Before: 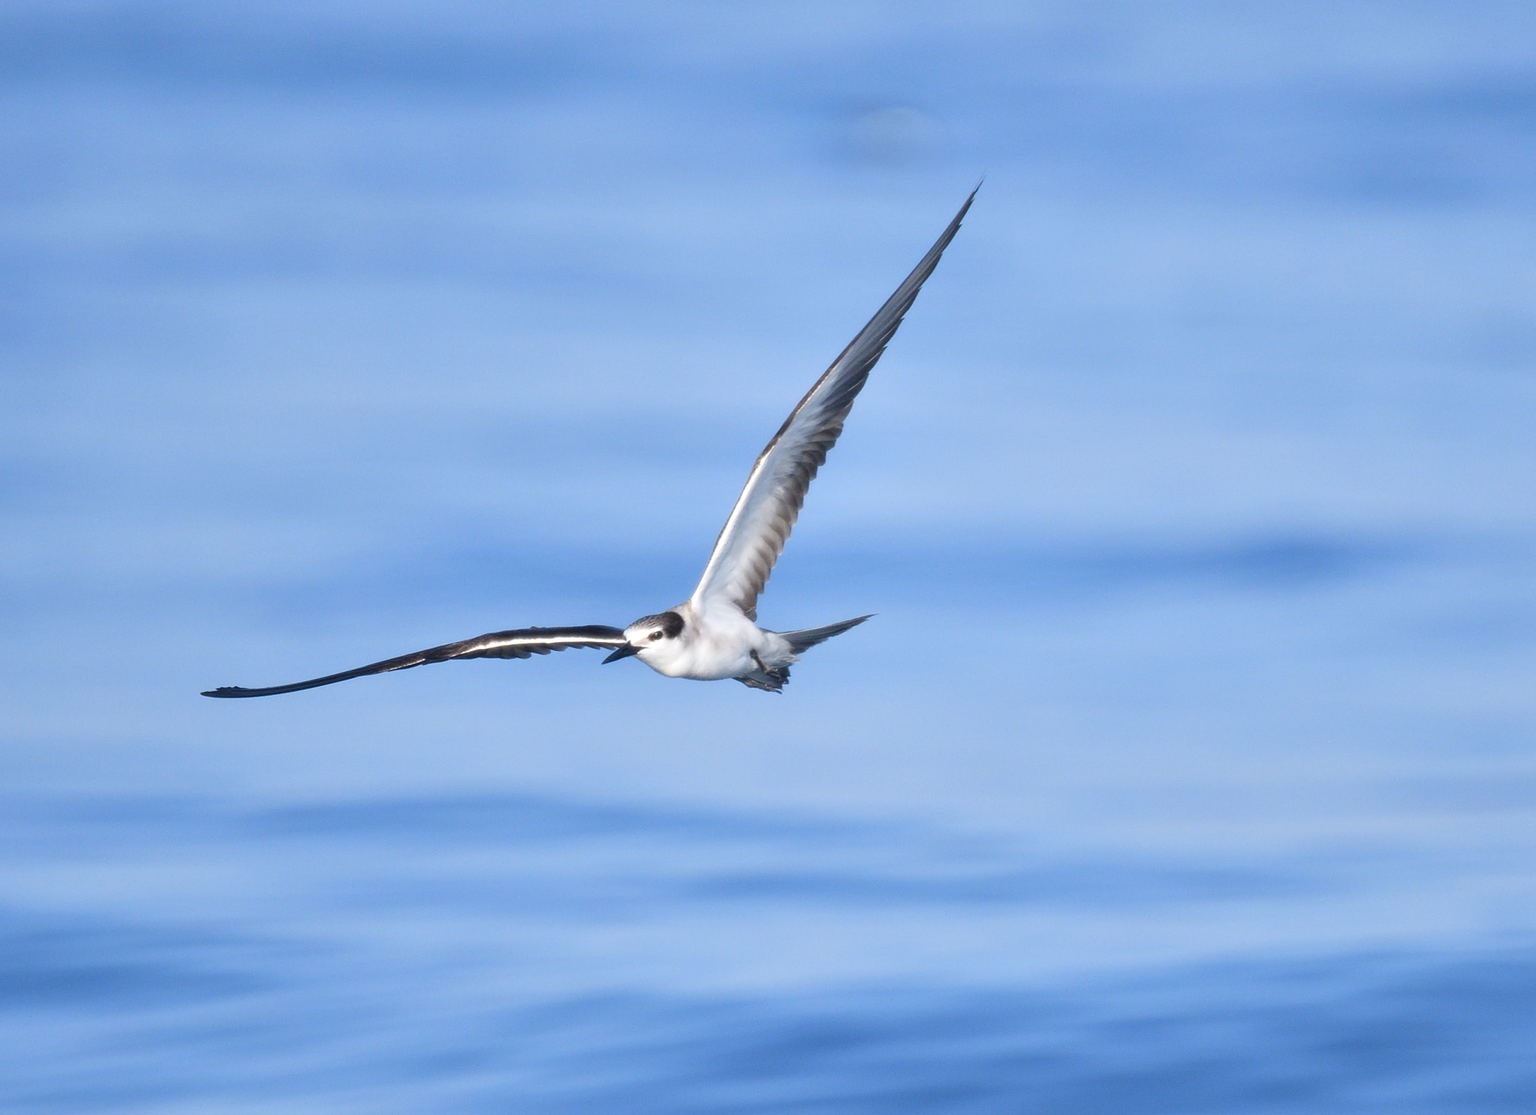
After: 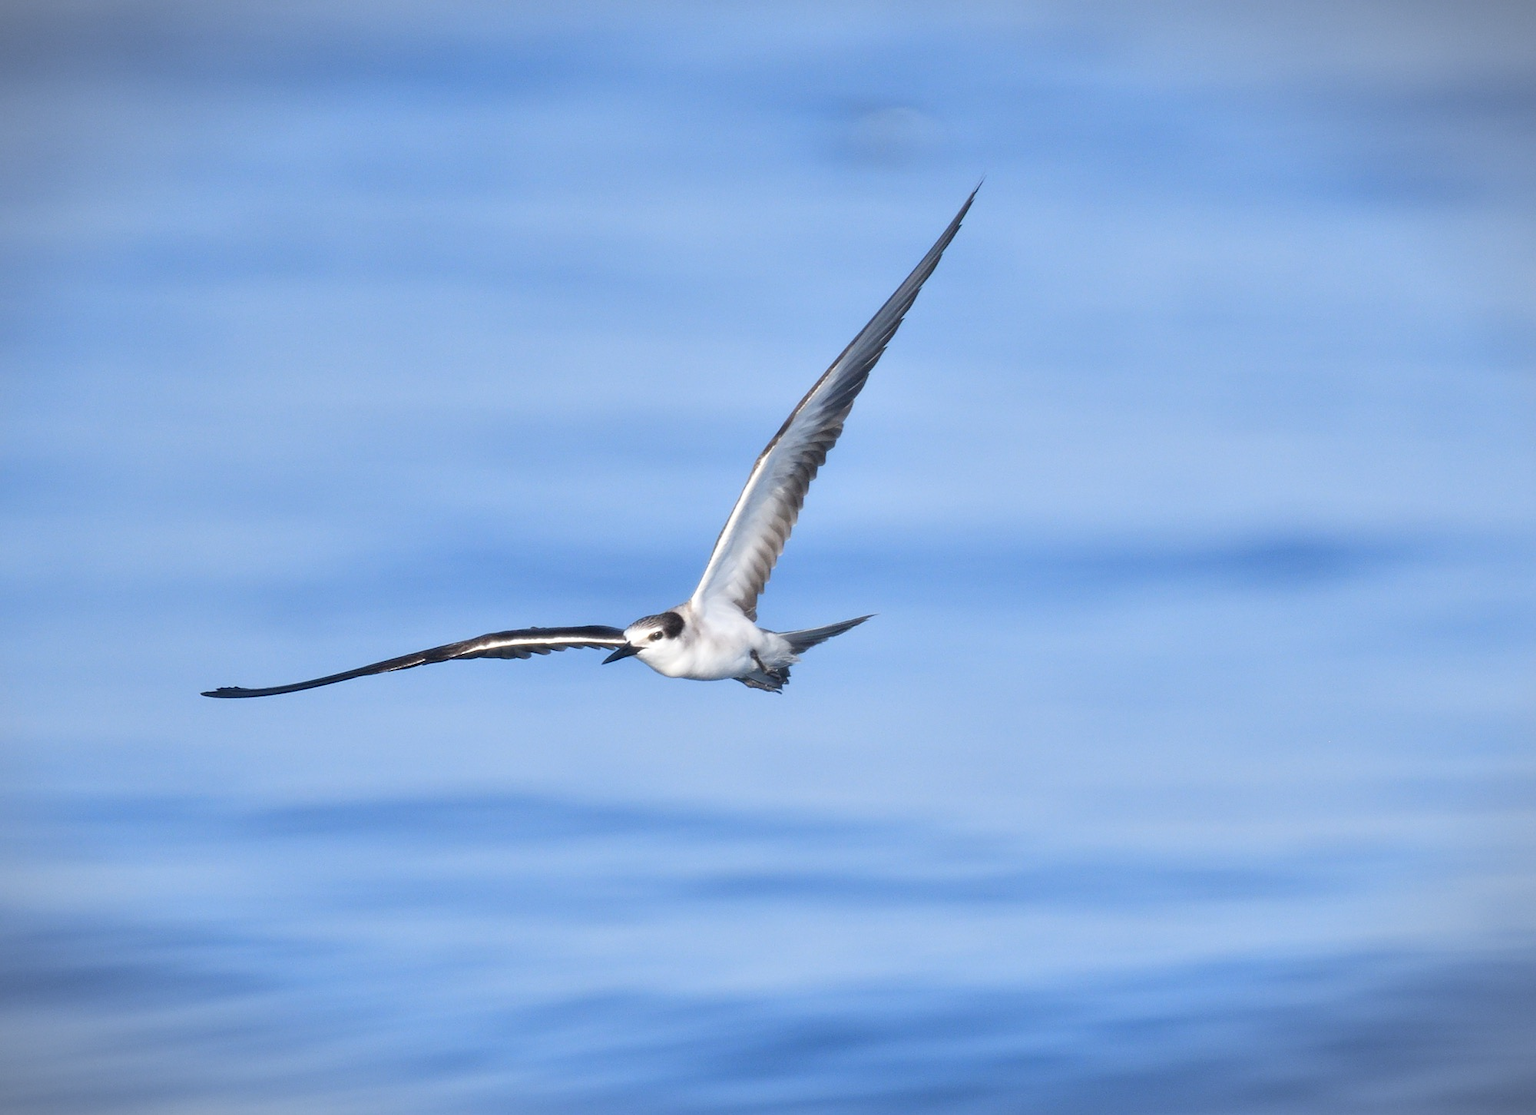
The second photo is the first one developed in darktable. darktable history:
vignetting: fall-off start 99.8%, width/height ratio 1.311
